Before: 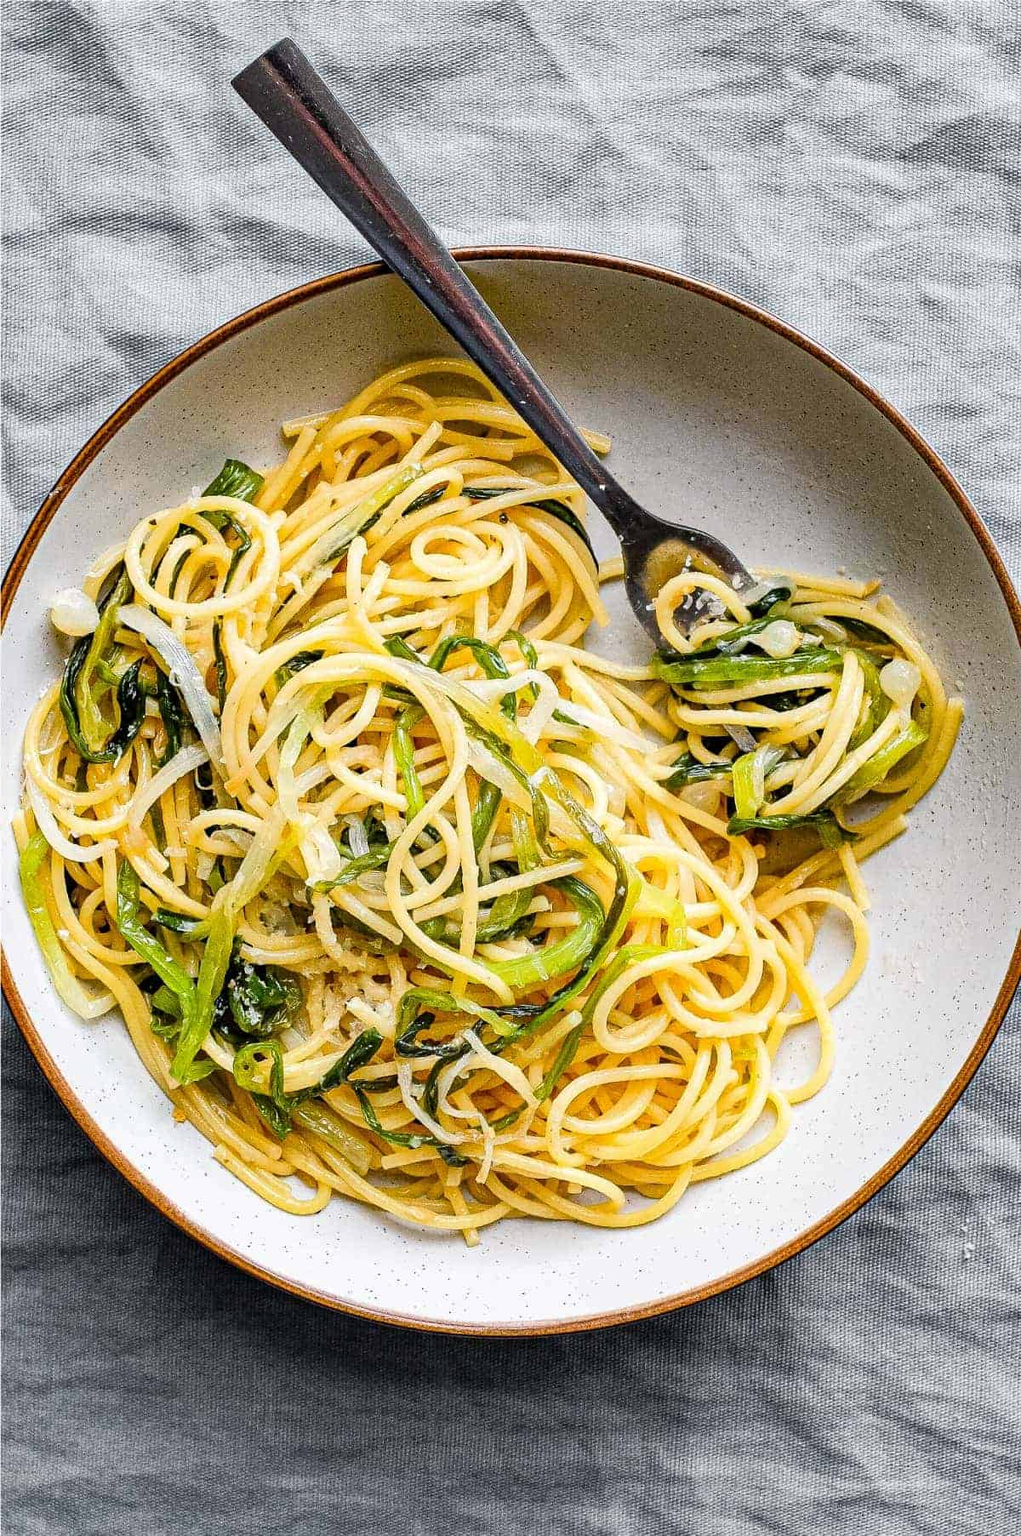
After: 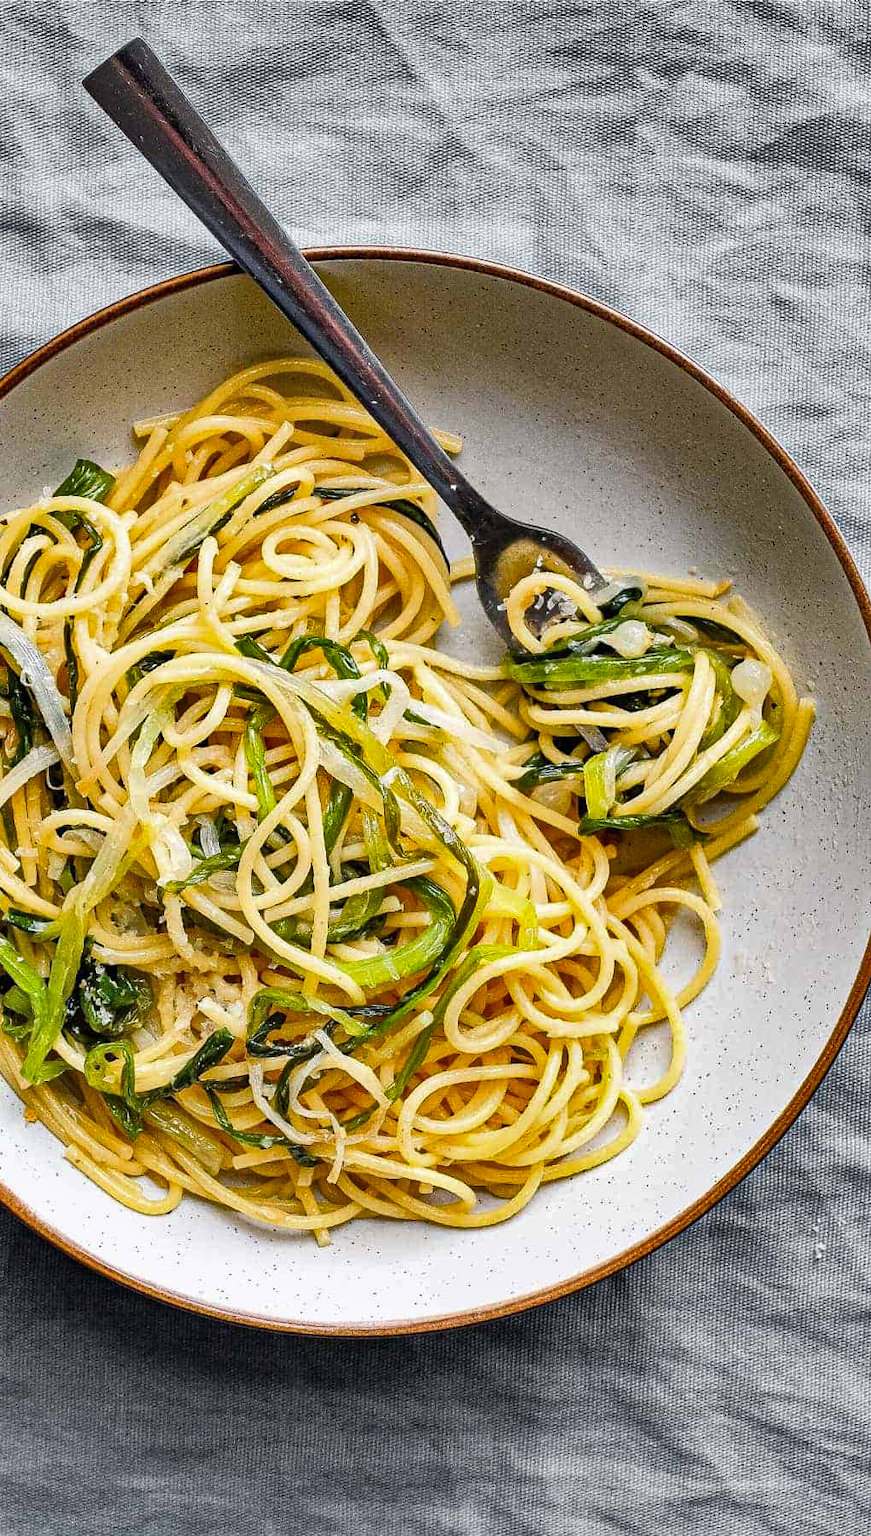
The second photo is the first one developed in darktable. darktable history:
crop and rotate: left 14.584%
shadows and highlights: shadows 30.63, highlights -63.22, shadows color adjustment 98%, highlights color adjustment 58.61%, soften with gaussian
